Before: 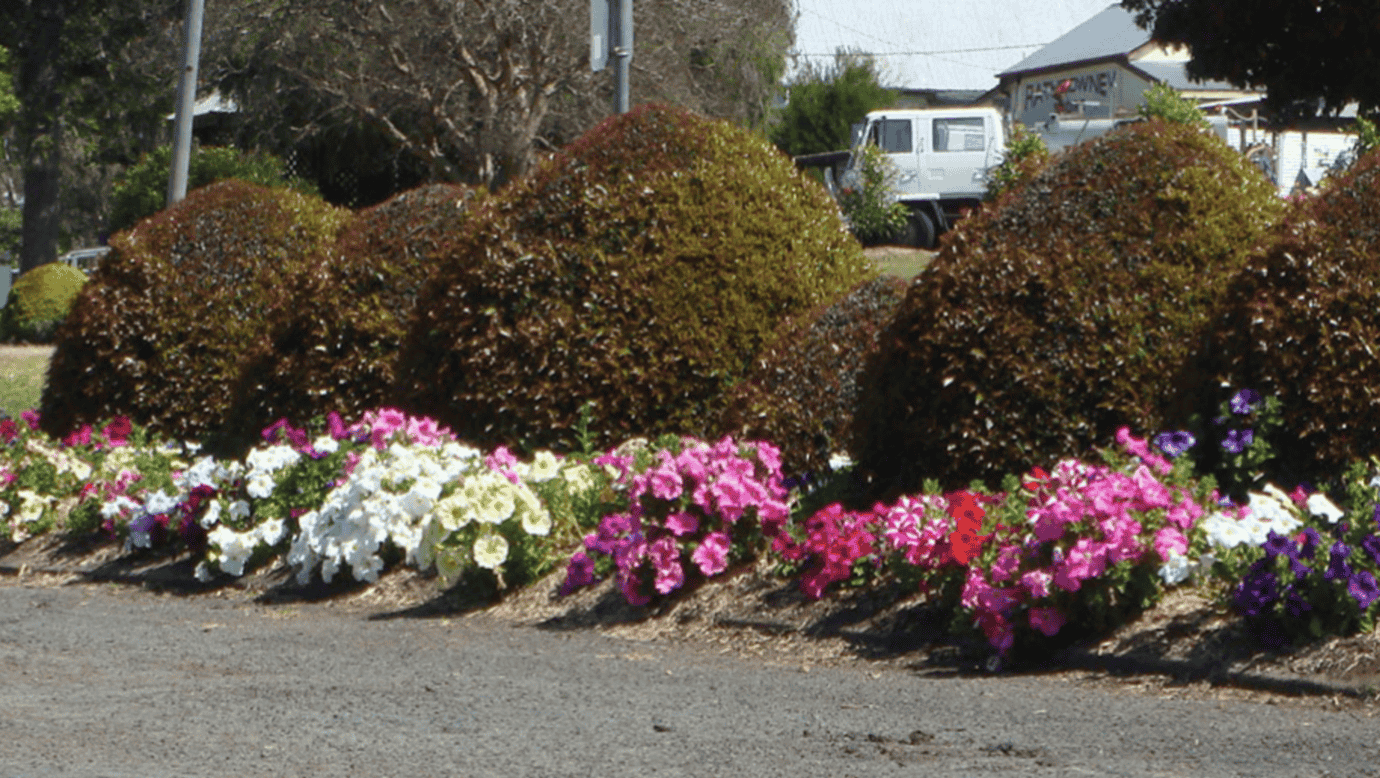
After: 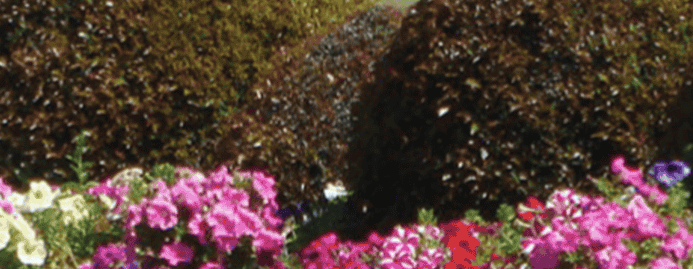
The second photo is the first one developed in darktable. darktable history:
crop: left 36.607%, top 34.735%, right 13.146%, bottom 30.611%
exposure: exposure 0.014 EV, compensate highlight preservation false
